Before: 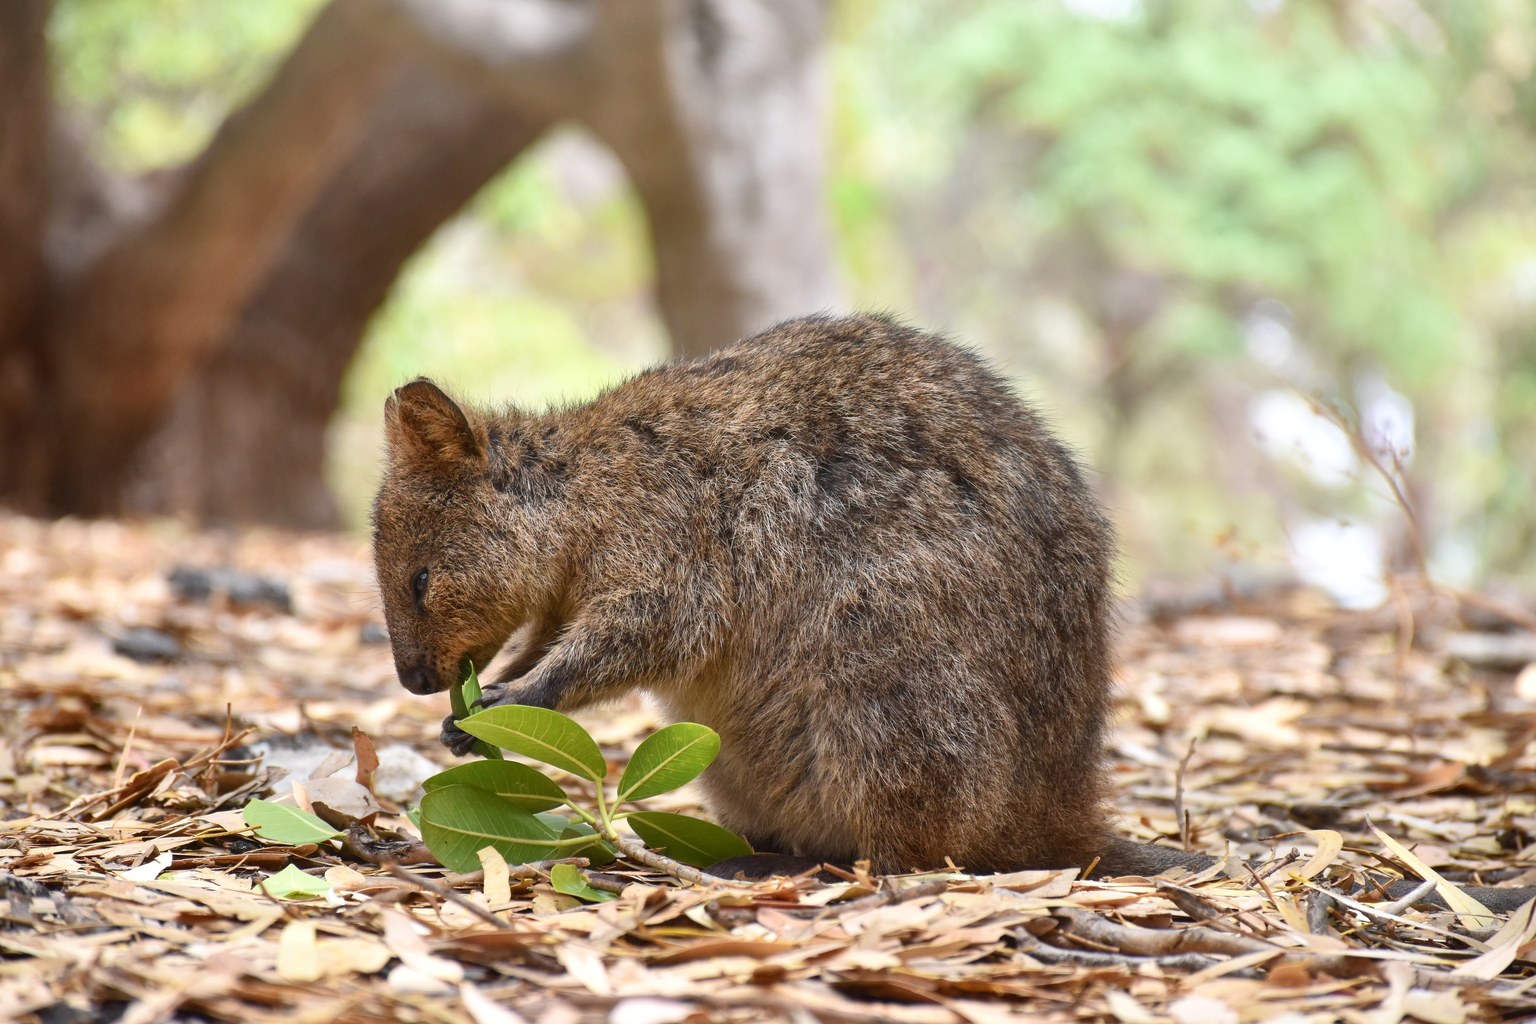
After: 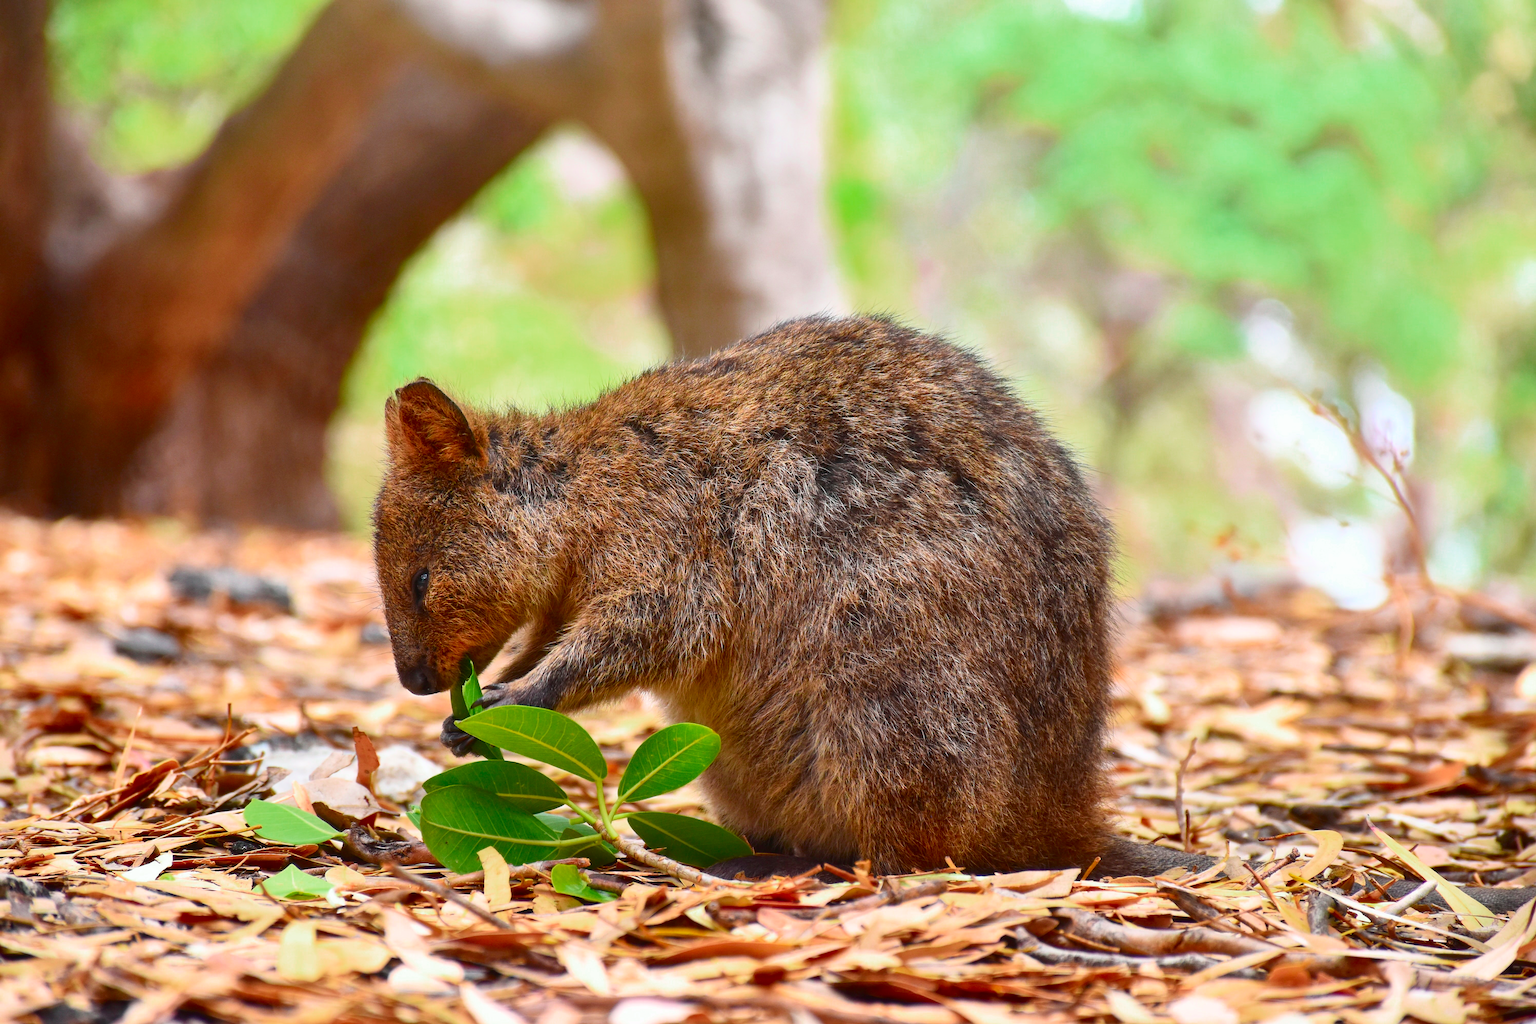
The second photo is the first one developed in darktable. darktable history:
tone curve: curves: ch0 [(0, 0.01) (0.037, 0.032) (0.131, 0.108) (0.275, 0.258) (0.483, 0.512) (0.61, 0.661) (0.696, 0.76) (0.792, 0.867) (0.911, 0.955) (0.997, 0.995)]; ch1 [(0, 0) (0.308, 0.268) (0.425, 0.383) (0.503, 0.502) (0.529, 0.543) (0.706, 0.754) (0.869, 0.907) (1, 1)]; ch2 [(0, 0) (0.228, 0.196) (0.336, 0.315) (0.399, 0.403) (0.485, 0.487) (0.502, 0.502) (0.525, 0.523) (0.545, 0.552) (0.587, 0.61) (0.636, 0.654) (0.711, 0.729) (0.855, 0.87) (0.998, 0.977)], color space Lab, independent channels, preserve colors none
color zones: curves: ch0 [(0, 0.425) (0.143, 0.422) (0.286, 0.42) (0.429, 0.419) (0.571, 0.419) (0.714, 0.42) (0.857, 0.422) (1, 0.425)]; ch1 [(0, 0.666) (0.143, 0.669) (0.286, 0.671) (0.429, 0.67) (0.571, 0.67) (0.714, 0.67) (0.857, 0.67) (1, 0.666)]
